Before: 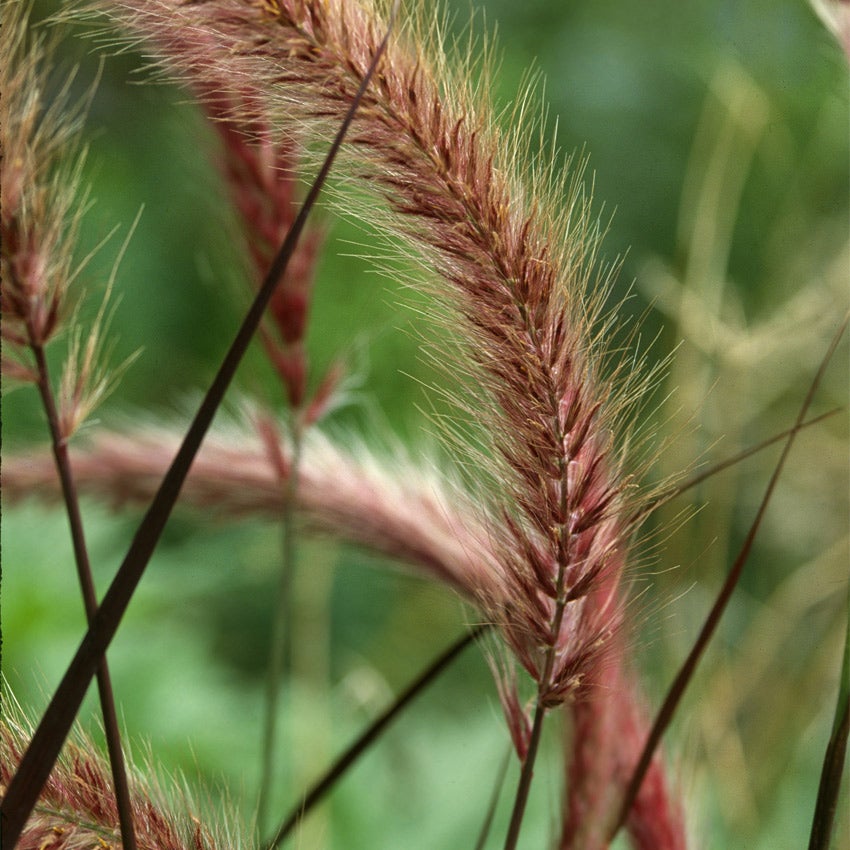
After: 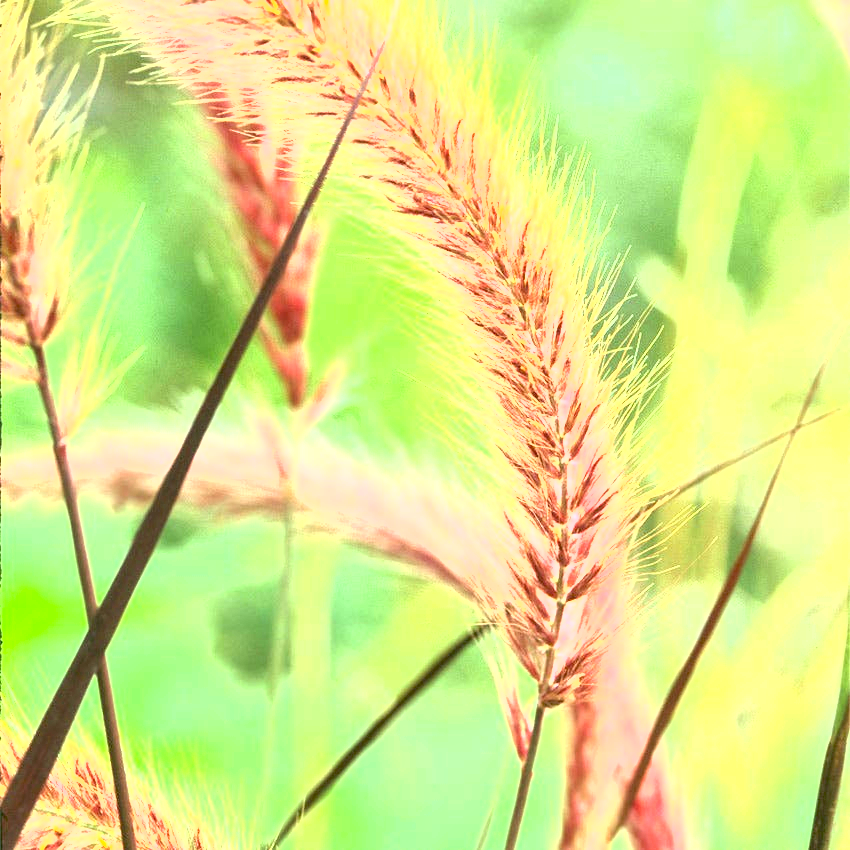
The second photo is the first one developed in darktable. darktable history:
fill light: on, module defaults
exposure: exposure 3 EV, compensate highlight preservation false
